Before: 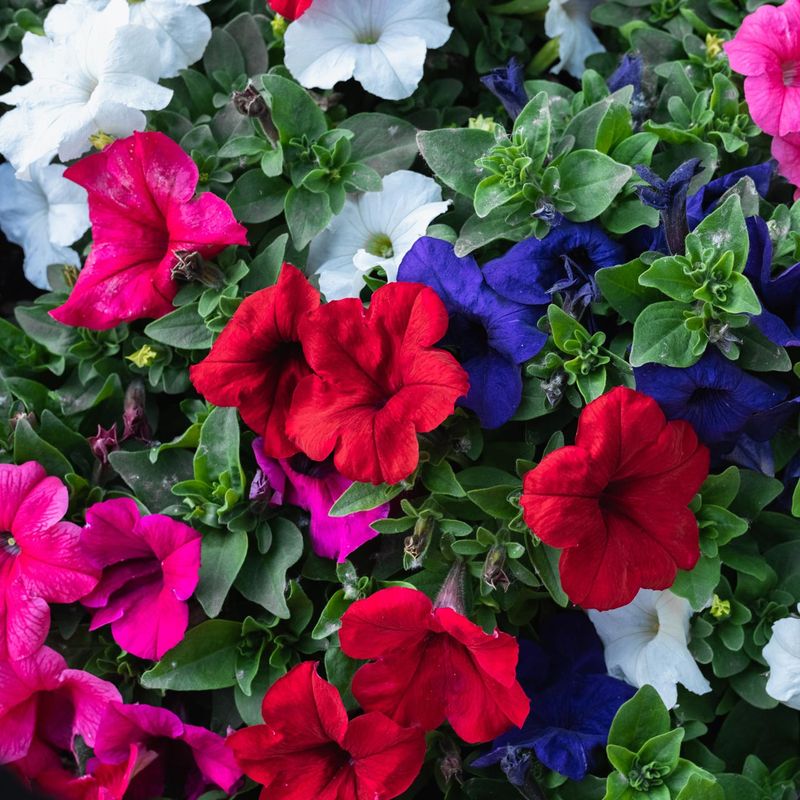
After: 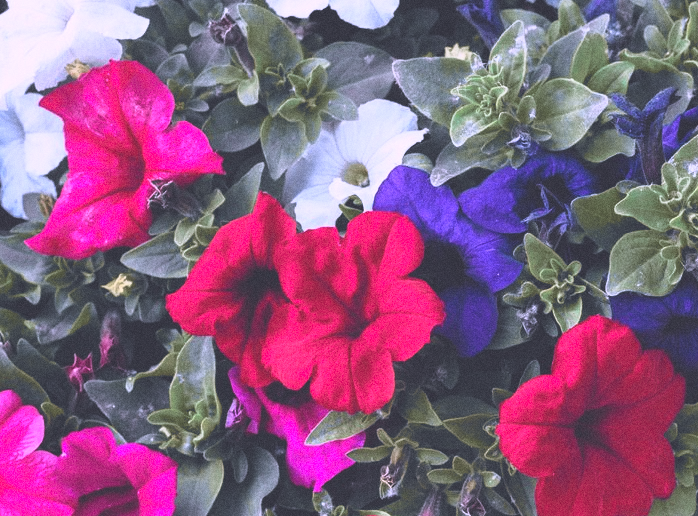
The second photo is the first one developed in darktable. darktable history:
grain: on, module defaults
exposure: black level correction -0.041, exposure 0.064 EV, compensate highlight preservation false
crop: left 3.015%, top 8.969%, right 9.647%, bottom 26.457%
tone curve: curves: ch0 [(0, 0) (0.105, 0.068) (0.195, 0.162) (0.283, 0.283) (0.384, 0.404) (0.485, 0.531) (0.638, 0.681) (0.795, 0.879) (1, 0.977)]; ch1 [(0, 0) (0.161, 0.092) (0.35, 0.33) (0.379, 0.401) (0.456, 0.469) (0.504, 0.498) (0.53, 0.532) (0.58, 0.619) (0.635, 0.671) (1, 1)]; ch2 [(0, 0) (0.371, 0.362) (0.437, 0.437) (0.483, 0.484) (0.53, 0.515) (0.56, 0.58) (0.622, 0.606) (1, 1)], color space Lab, independent channels, preserve colors none
color correction: highlights a* 15.03, highlights b* -25.07
